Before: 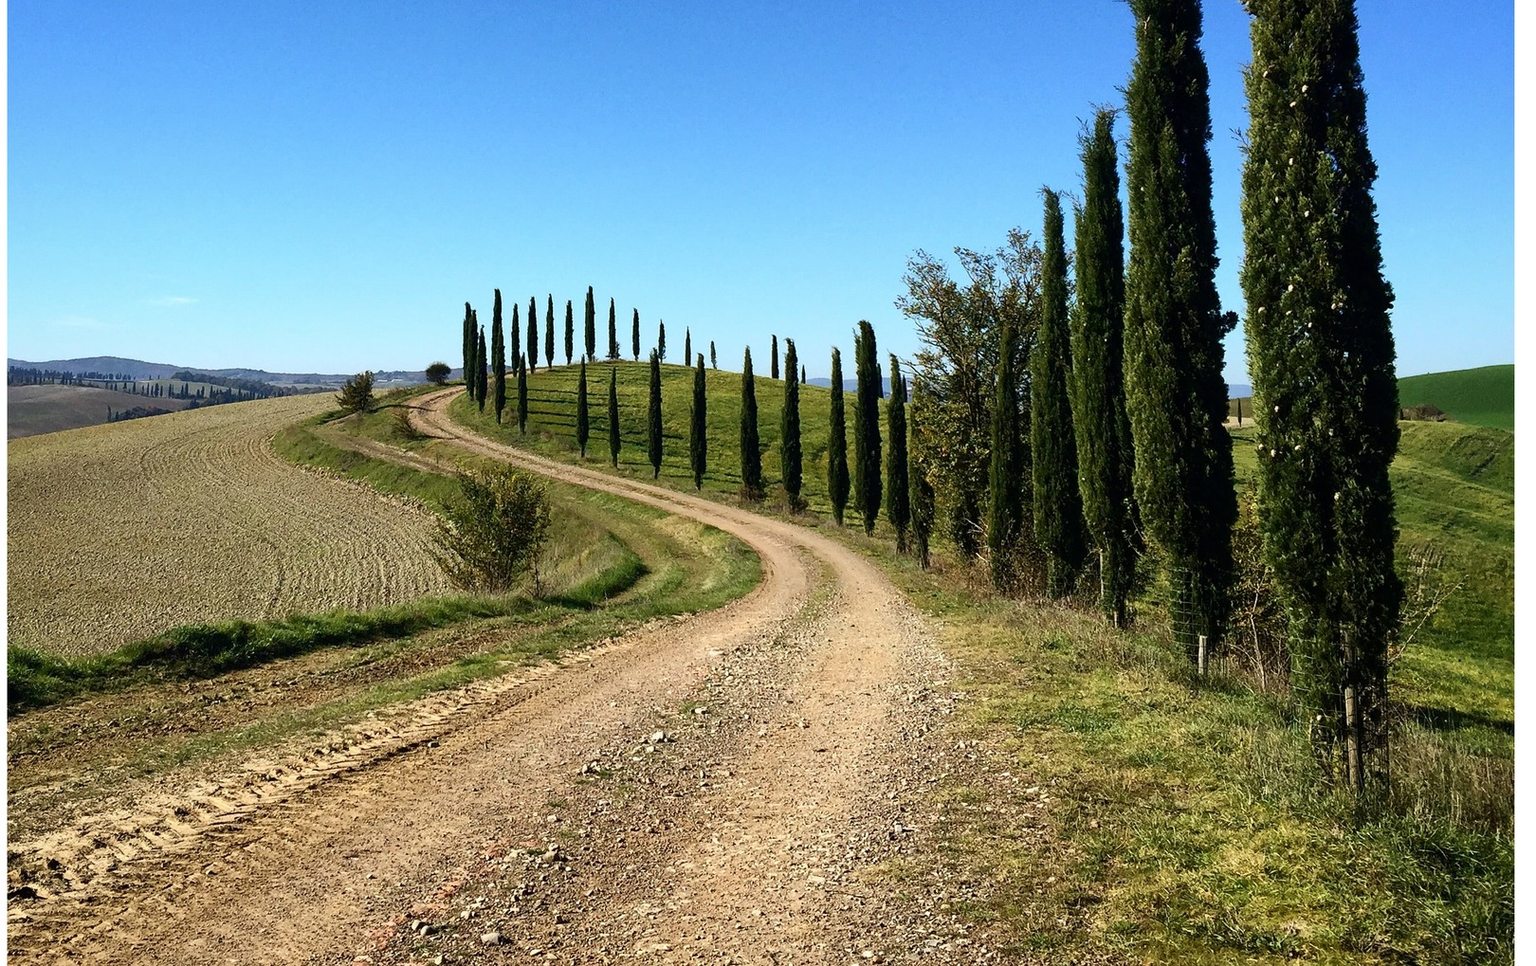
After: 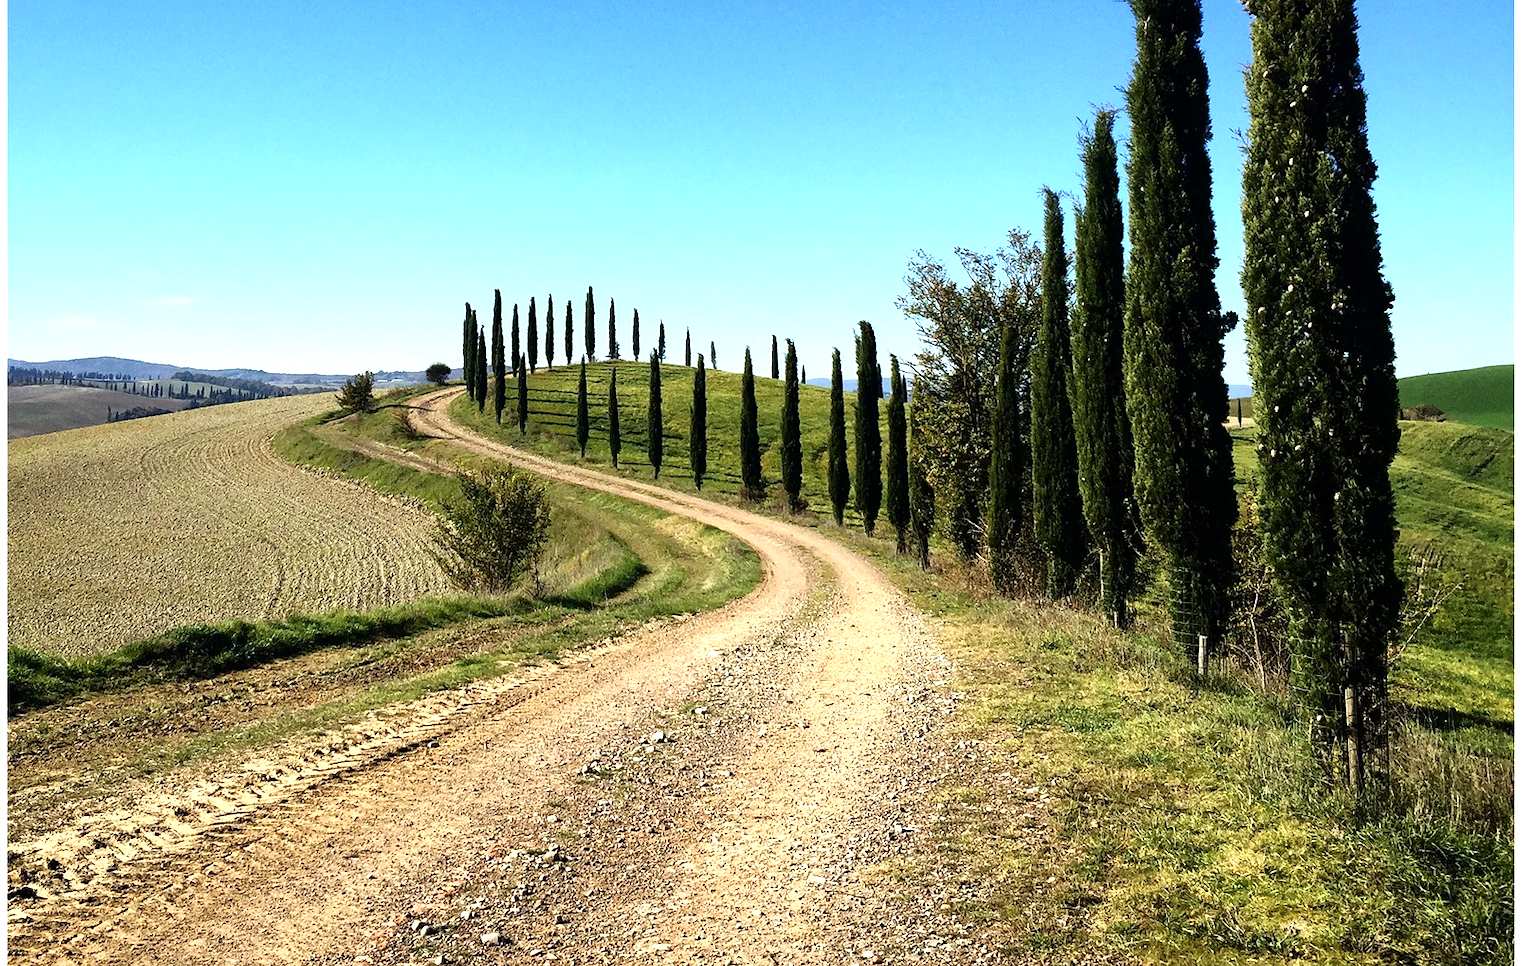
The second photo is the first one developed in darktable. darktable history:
tone equalizer: -8 EV -0.764 EV, -7 EV -0.685 EV, -6 EV -0.591 EV, -5 EV -0.387 EV, -3 EV 0.399 EV, -2 EV 0.6 EV, -1 EV 0.683 EV, +0 EV 0.776 EV
